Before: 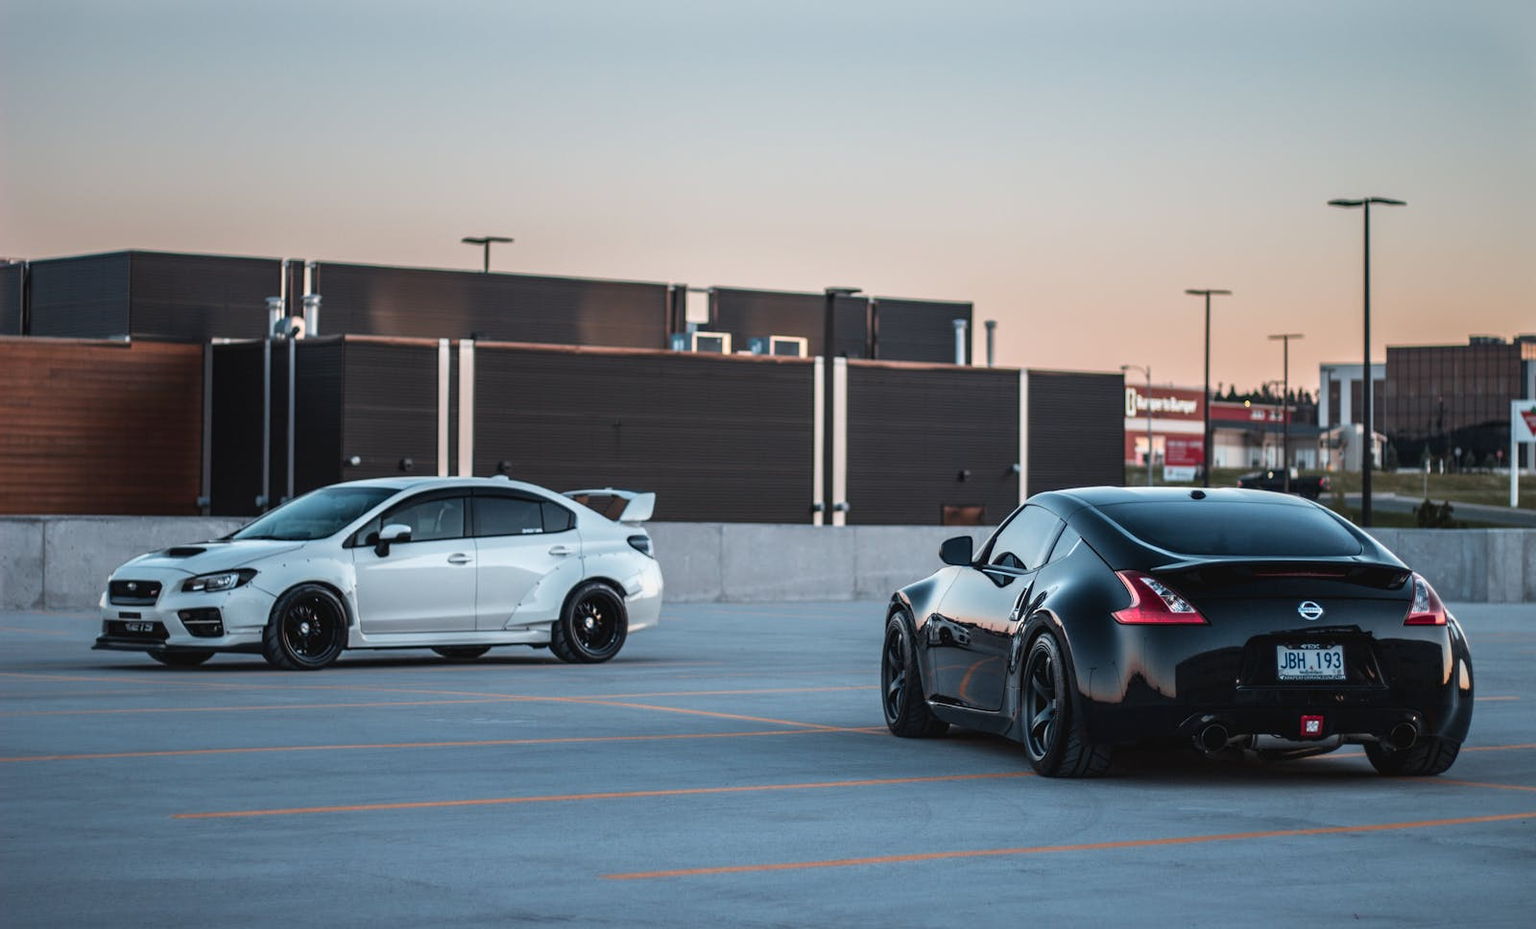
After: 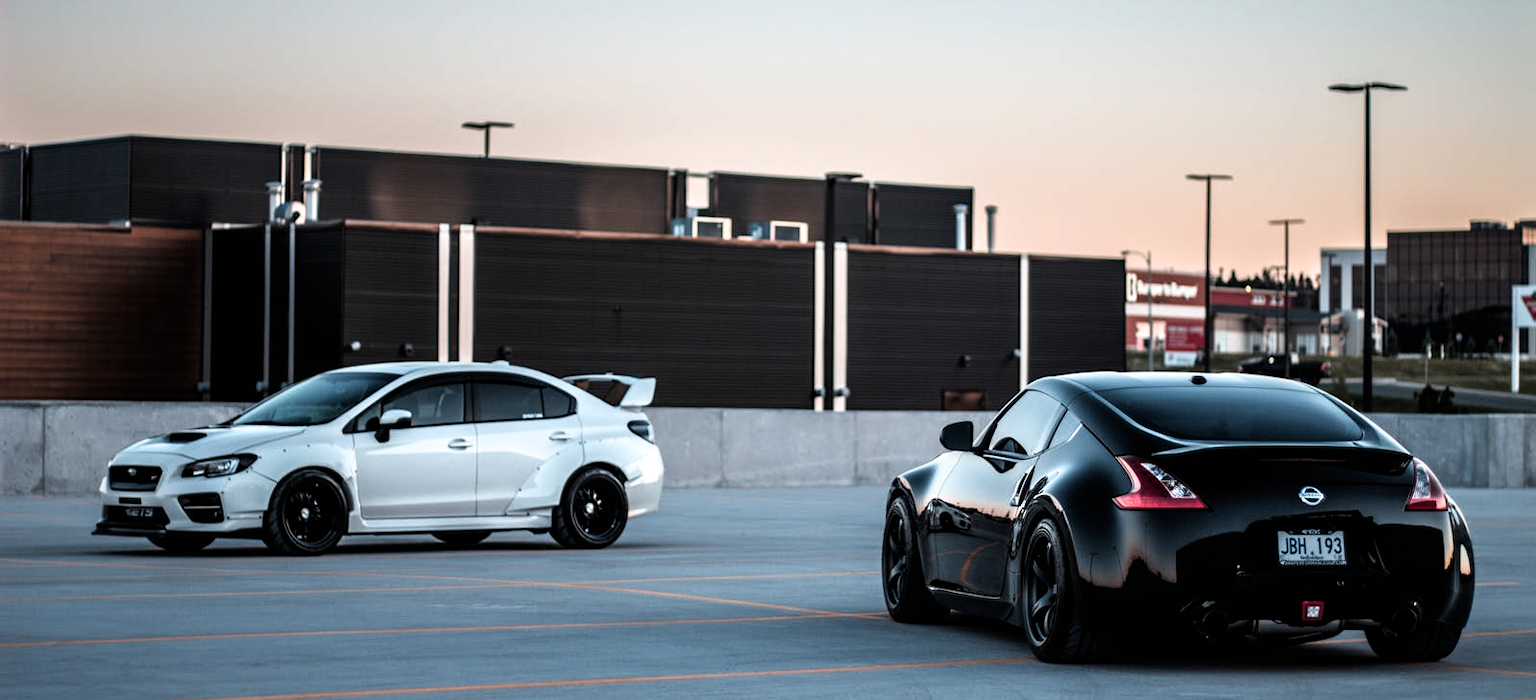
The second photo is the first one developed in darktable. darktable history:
filmic rgb: black relative exposure -8.19 EV, white relative exposure 2.2 EV, target white luminance 99.943%, hardness 7.1, latitude 74.64%, contrast 1.324, highlights saturation mix -2.14%, shadows ↔ highlights balance 29.85%, iterations of high-quality reconstruction 0
crop and rotate: top 12.398%, bottom 12.218%
